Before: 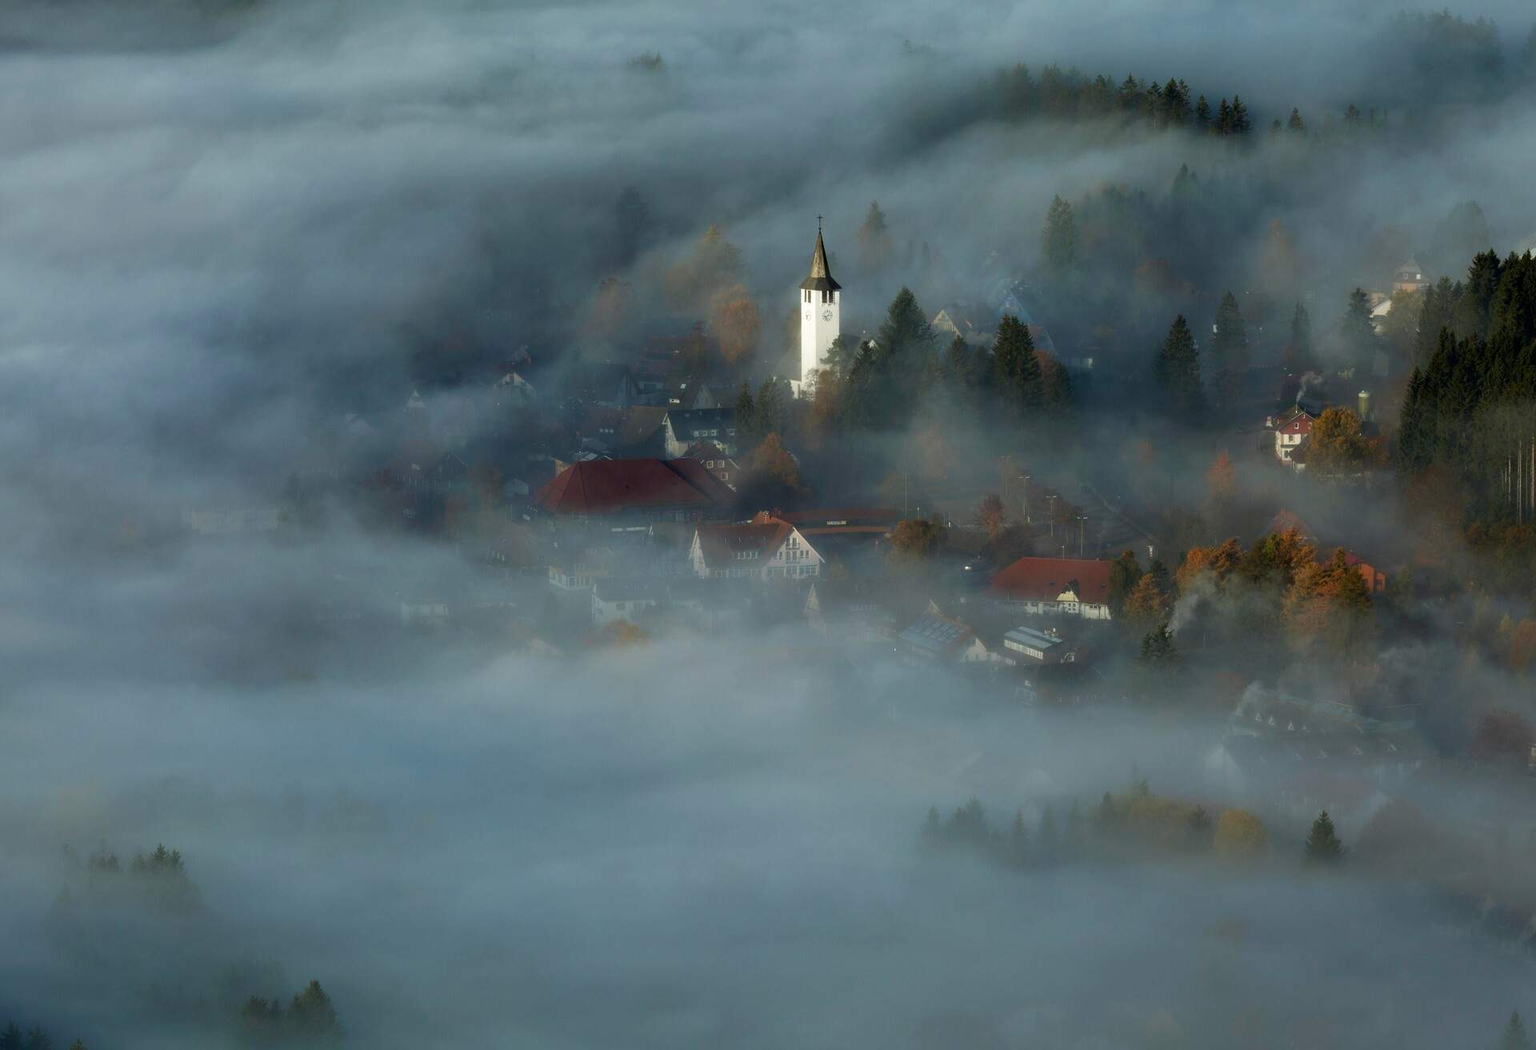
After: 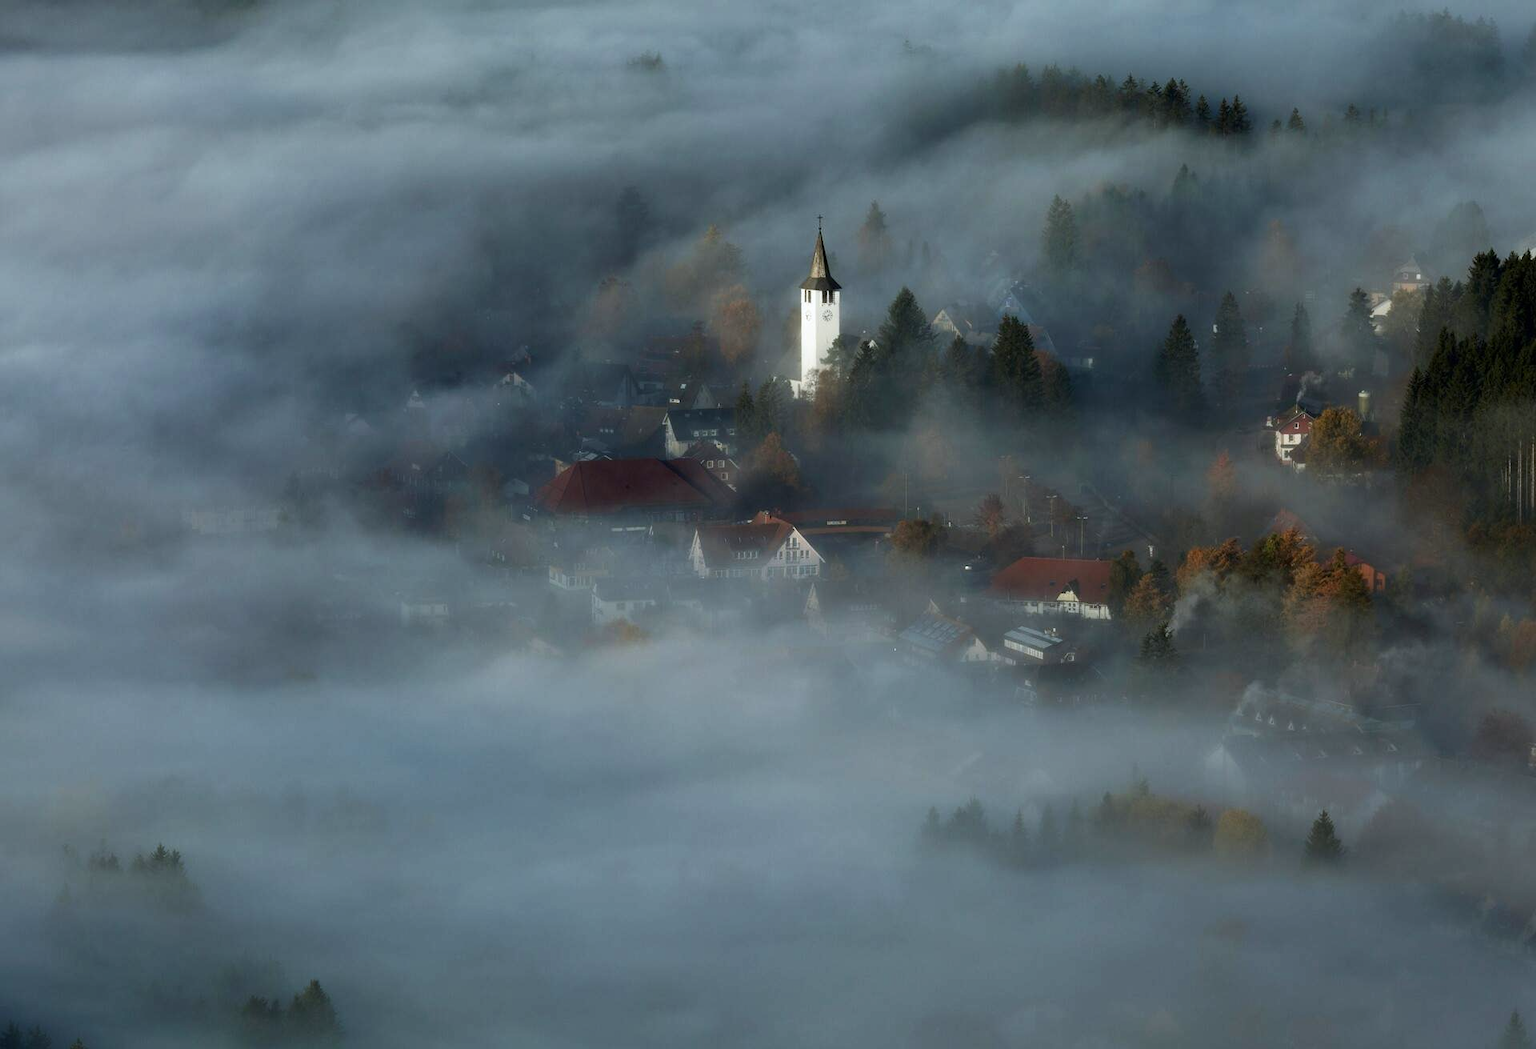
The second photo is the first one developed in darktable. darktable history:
white balance: red 0.98, blue 1.034
contrast brightness saturation: contrast 0.11, saturation -0.17
